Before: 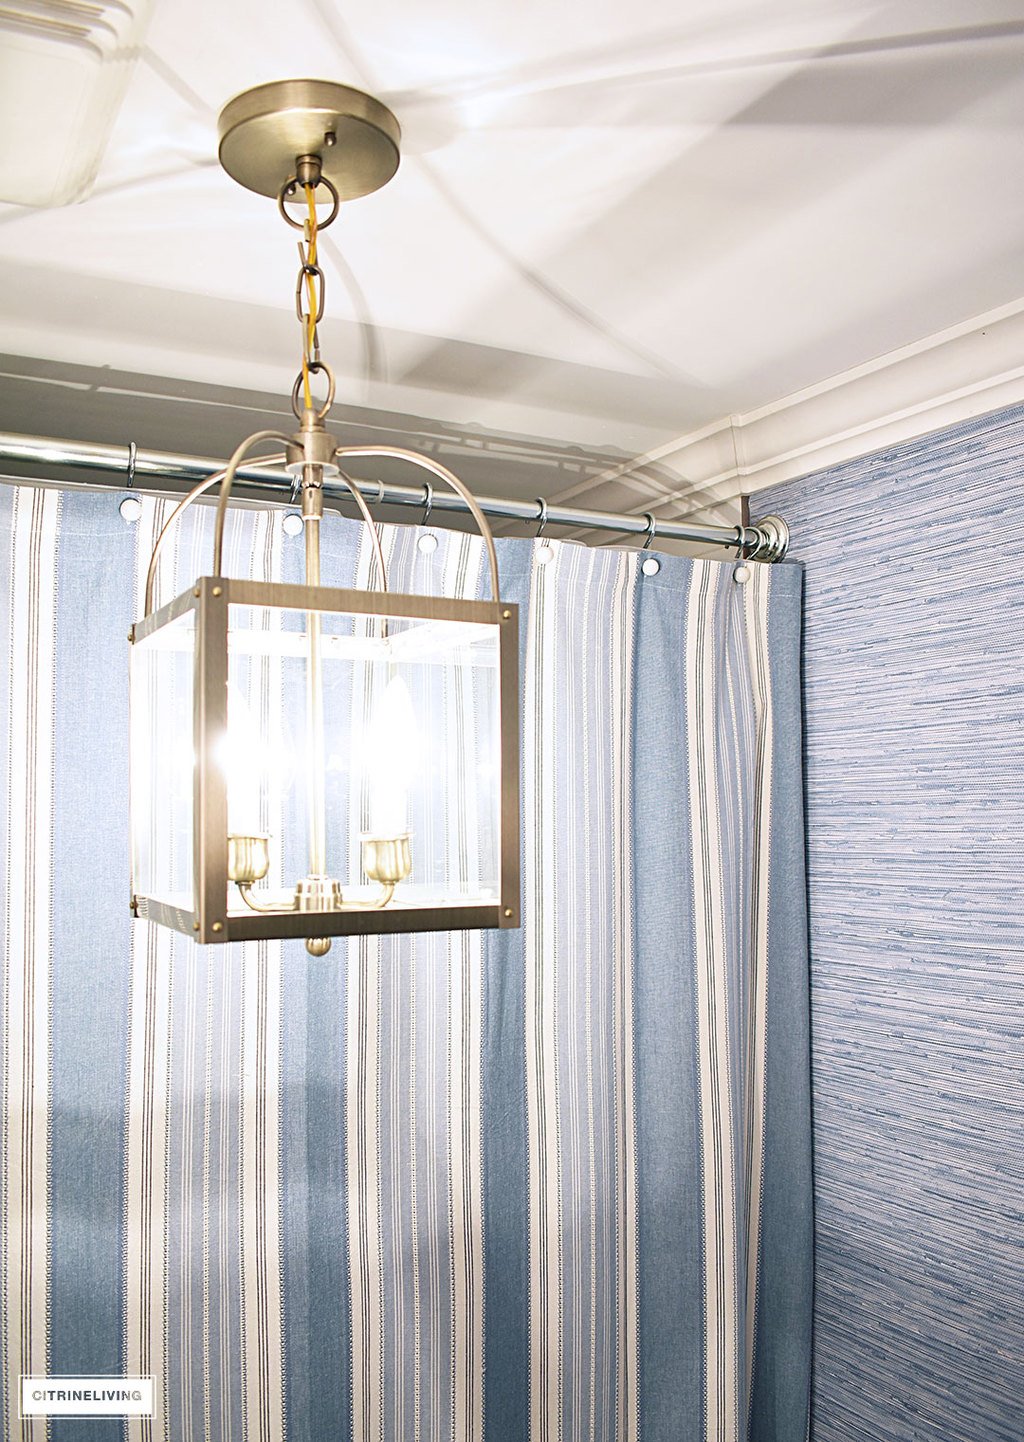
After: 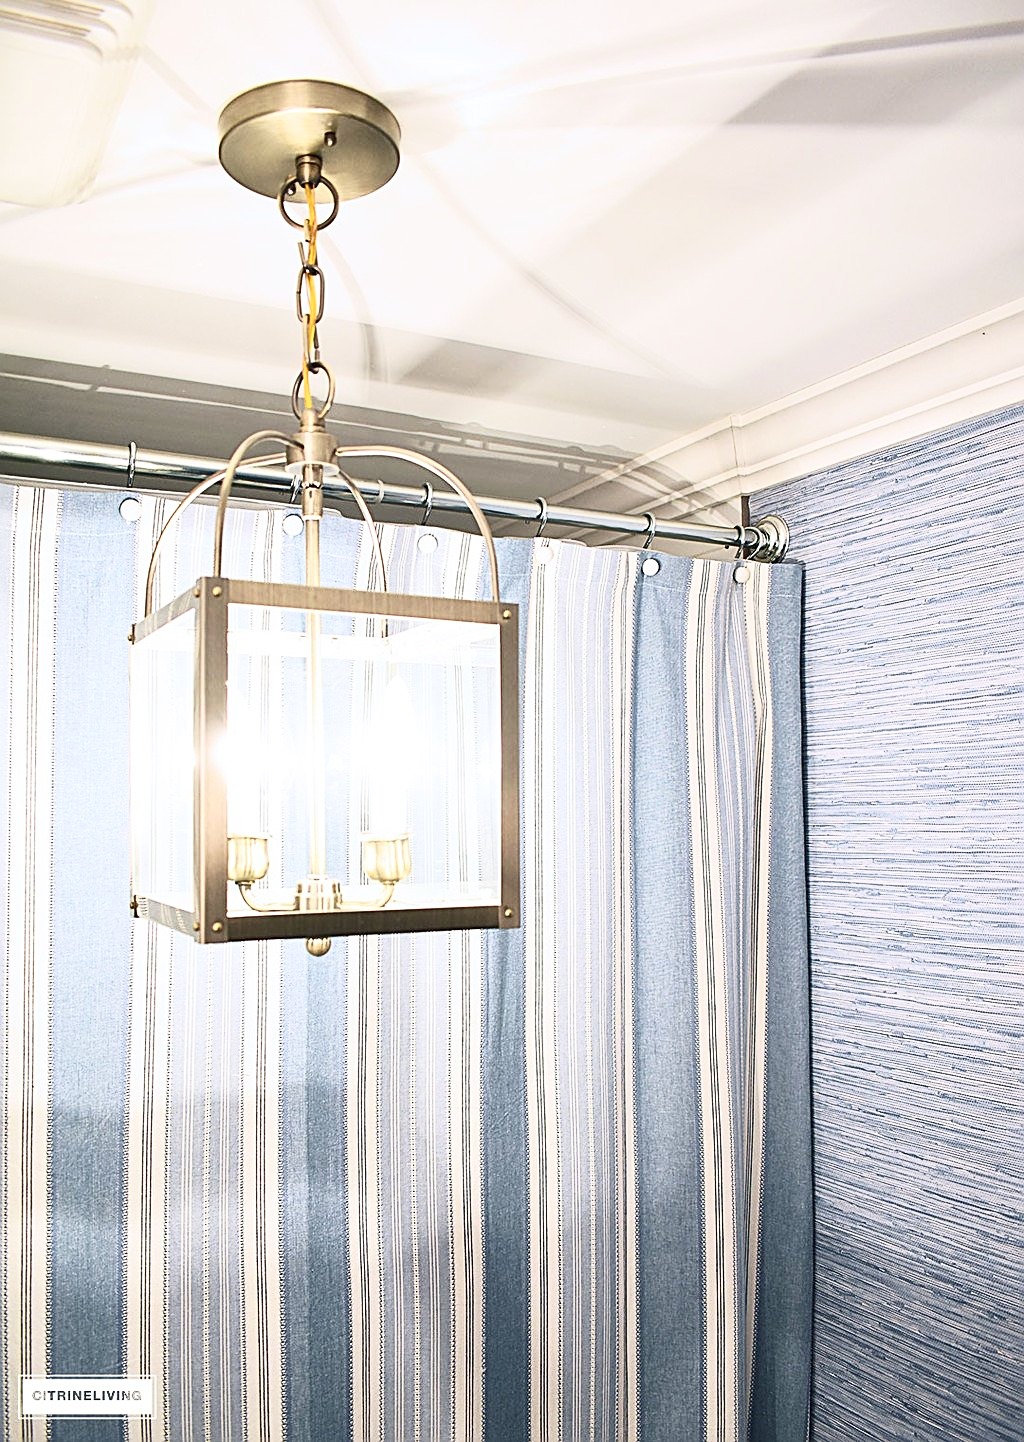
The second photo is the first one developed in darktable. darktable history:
tone curve: curves: ch0 [(0, 0) (0.003, 0.011) (0.011, 0.019) (0.025, 0.03) (0.044, 0.045) (0.069, 0.061) (0.1, 0.085) (0.136, 0.119) (0.177, 0.159) (0.224, 0.205) (0.277, 0.261) (0.335, 0.329) (0.399, 0.407) (0.468, 0.508) (0.543, 0.606) (0.623, 0.71) (0.709, 0.815) (0.801, 0.903) (0.898, 0.957) (1, 1)], color space Lab, independent channels, preserve colors none
sharpen: on, module defaults
